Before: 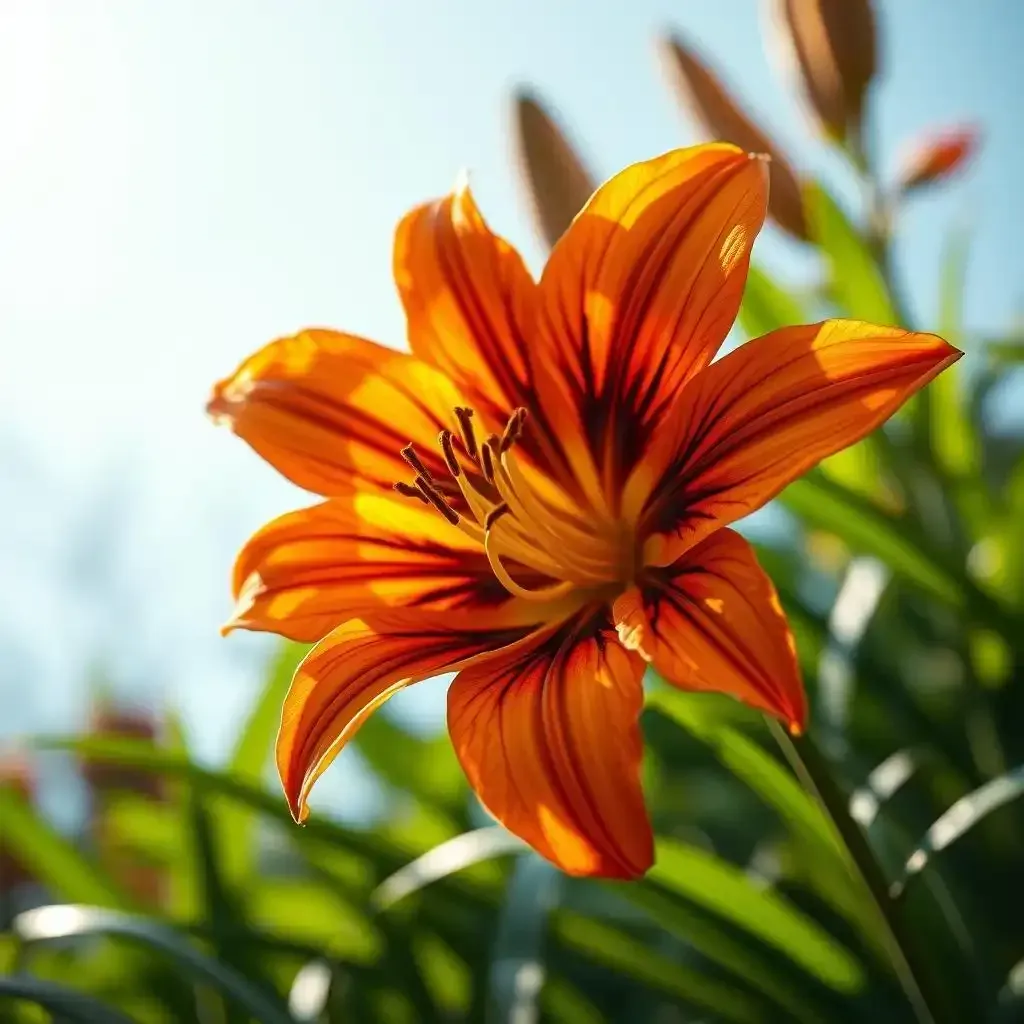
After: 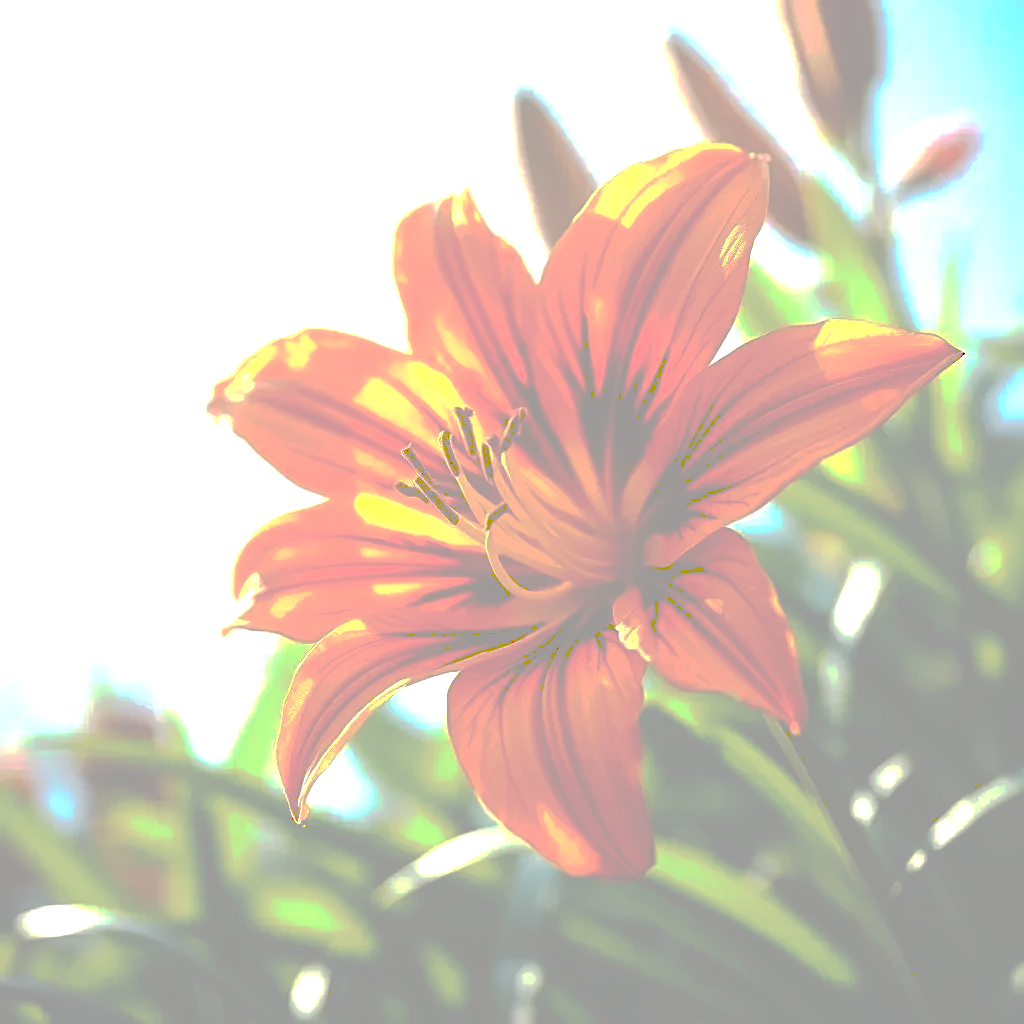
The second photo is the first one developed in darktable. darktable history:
tone curve: curves: ch0 [(0, 0) (0.003, 0.626) (0.011, 0.626) (0.025, 0.63) (0.044, 0.631) (0.069, 0.632) (0.1, 0.636) (0.136, 0.637) (0.177, 0.641) (0.224, 0.642) (0.277, 0.646) (0.335, 0.649) (0.399, 0.661) (0.468, 0.679) (0.543, 0.702) (0.623, 0.732) (0.709, 0.769) (0.801, 0.804) (0.898, 0.847) (1, 1)], preserve colors none
sharpen: amount 0.478
exposure: black level correction 0, exposure 1.1 EV, compensate exposure bias true, compensate highlight preservation false
